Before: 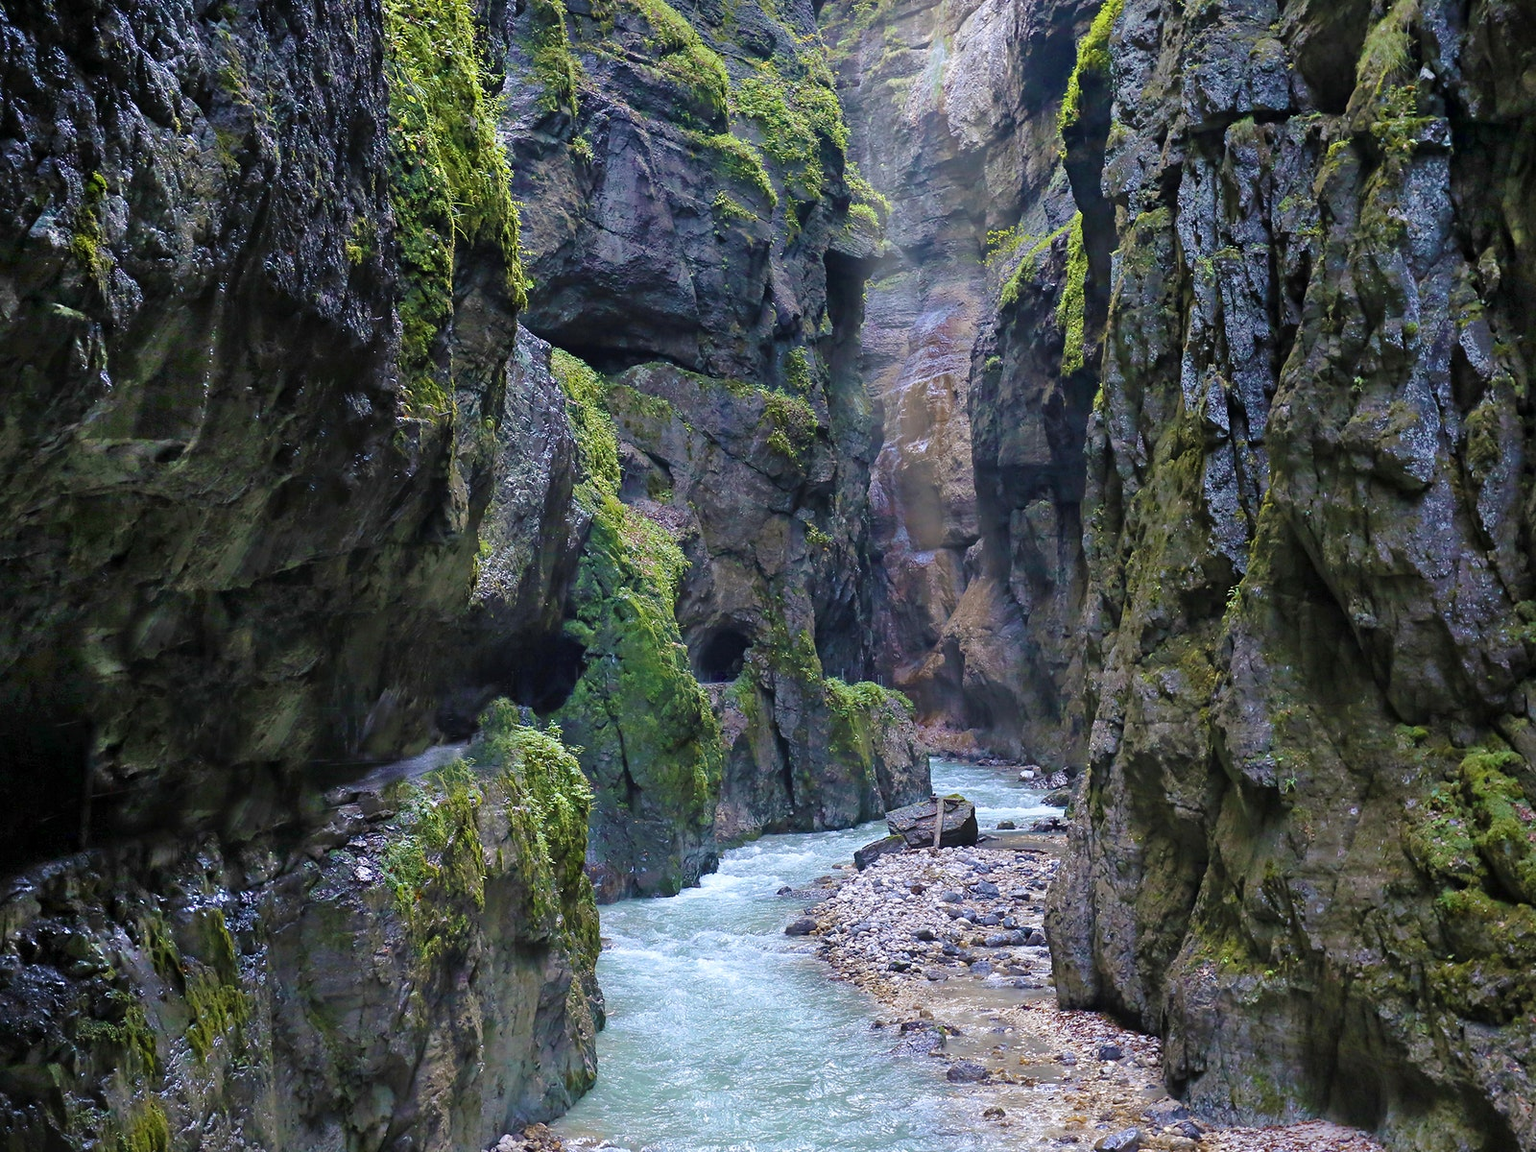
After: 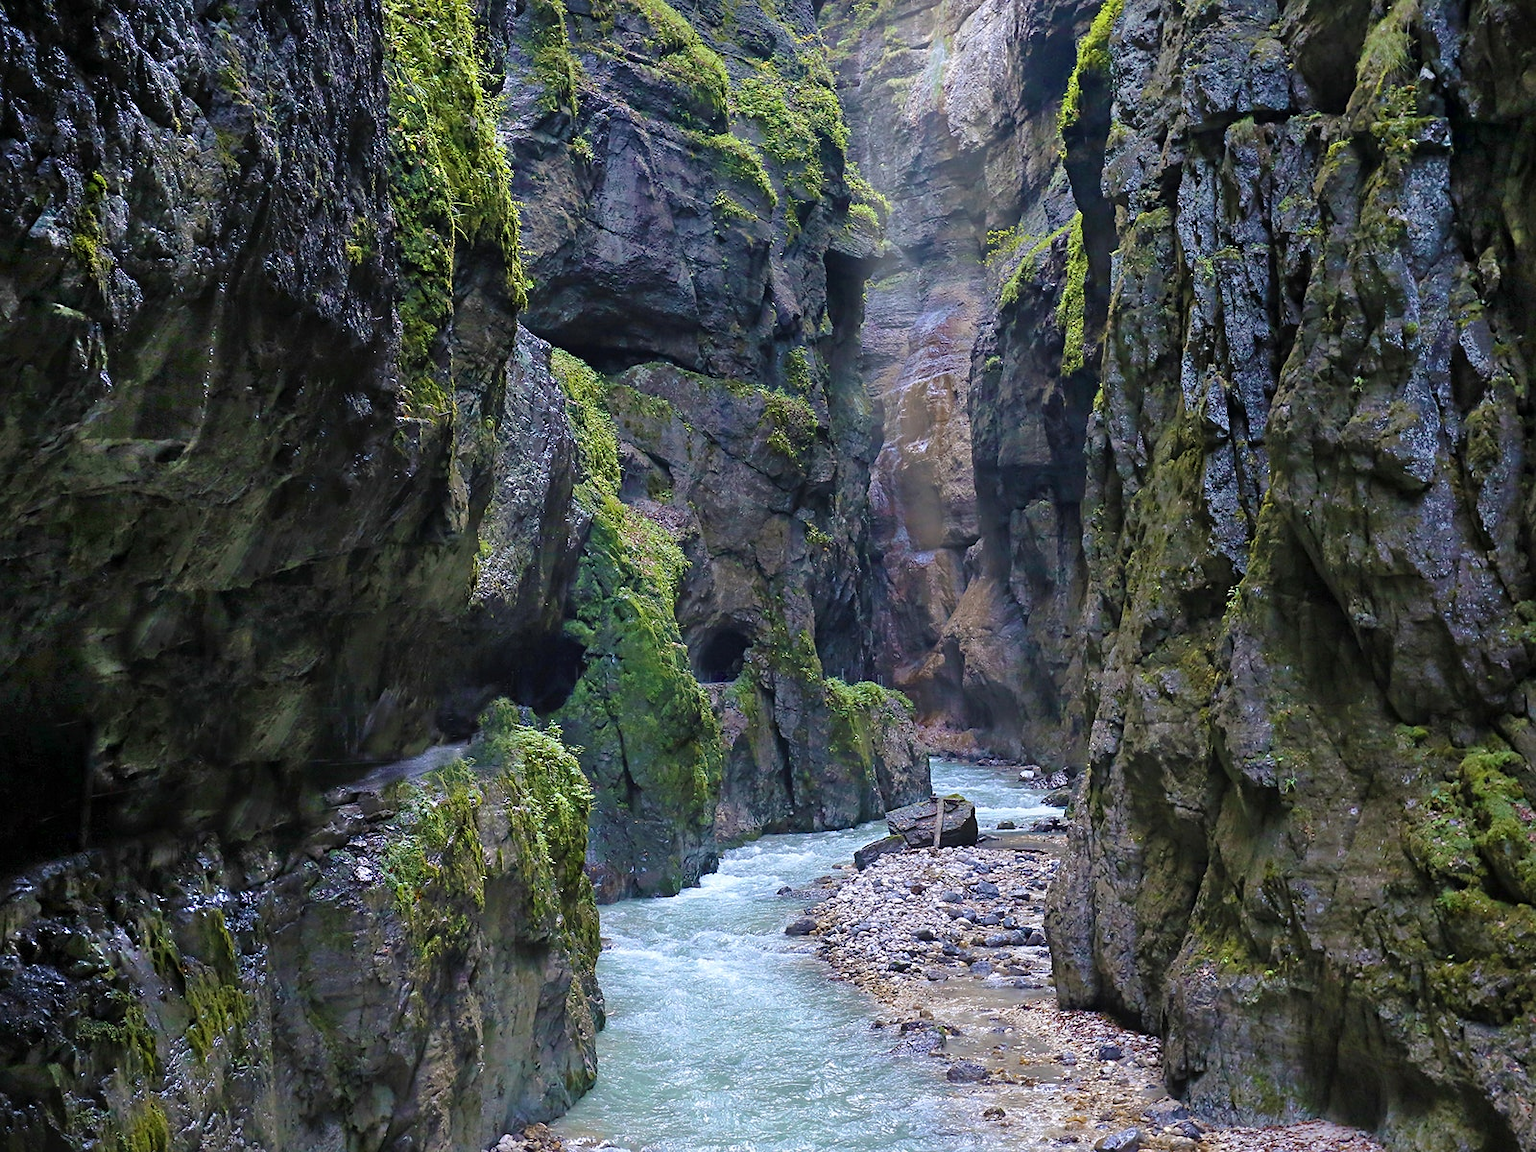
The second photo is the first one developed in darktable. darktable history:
base curve: curves: ch0 [(0, 0) (0.472, 0.455) (1, 1)], preserve colors none
sharpen: amount 0.2
